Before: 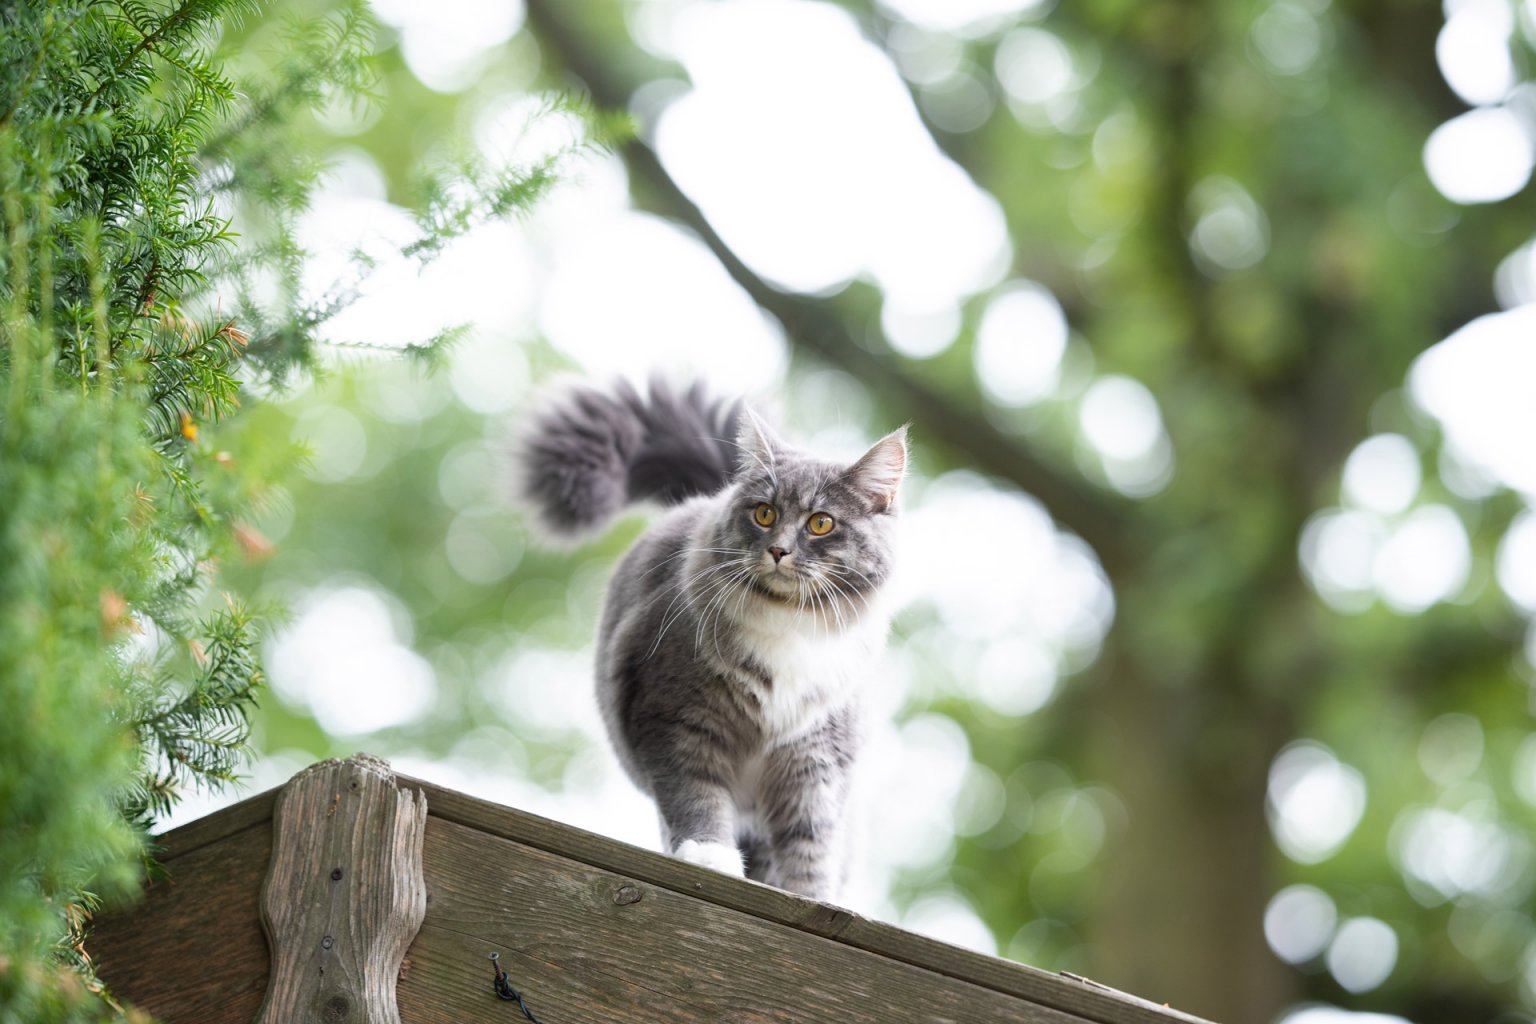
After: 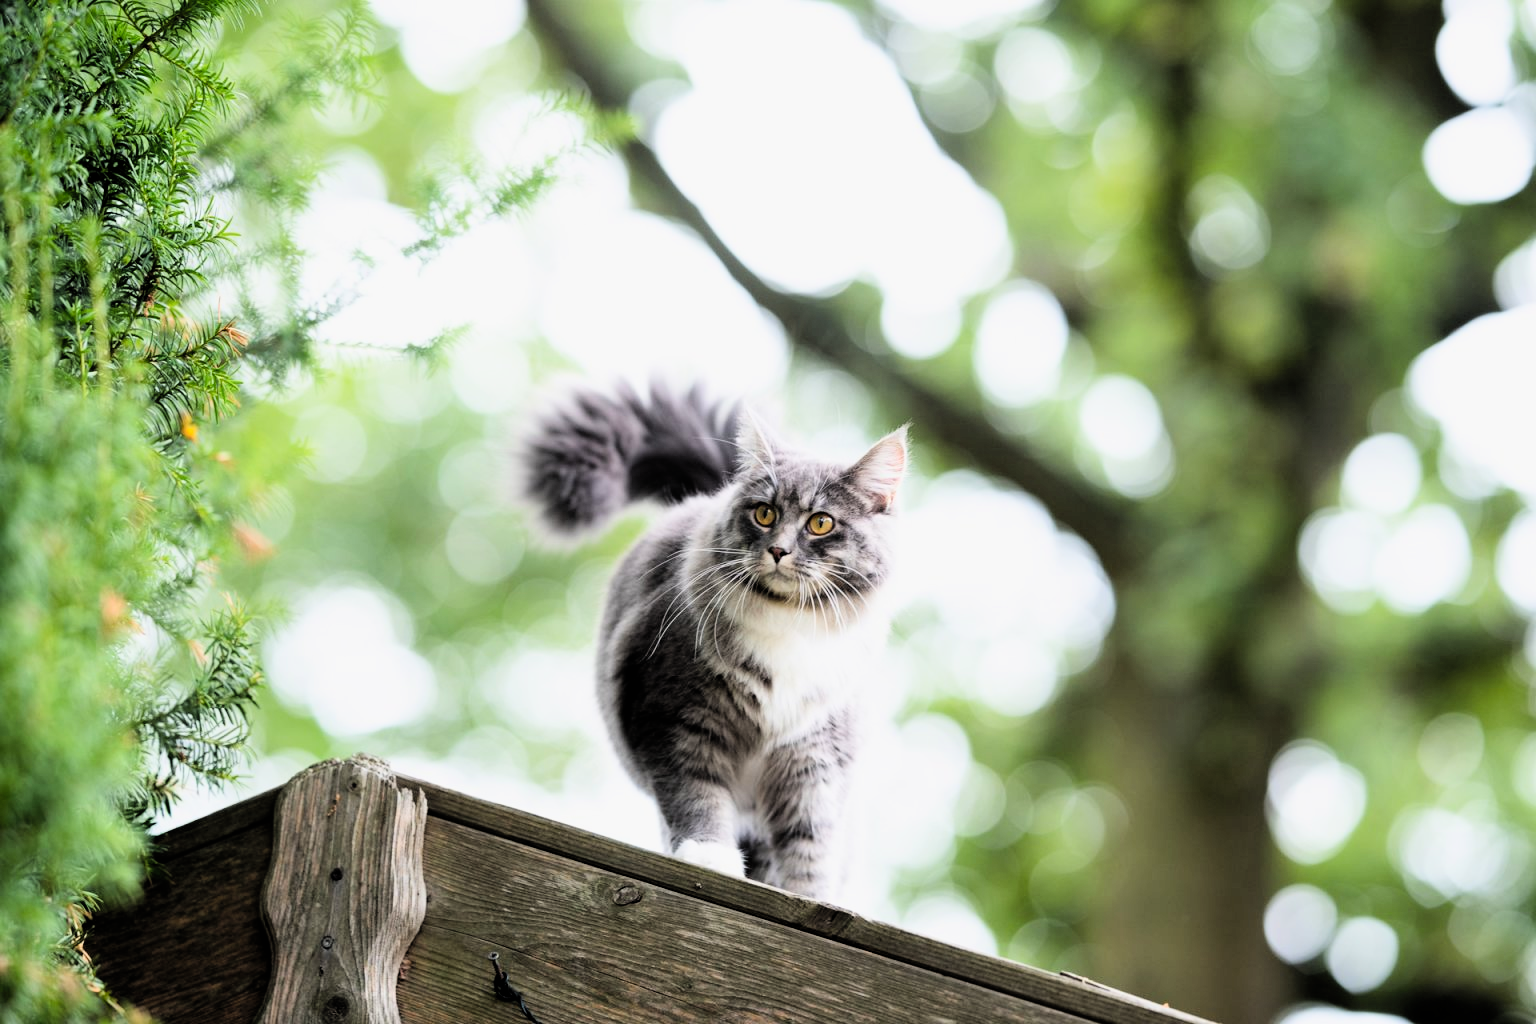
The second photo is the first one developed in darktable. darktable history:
filmic rgb: black relative exposure -3.96 EV, white relative exposure 3 EV, threshold 5.96 EV, hardness 3, contrast 1.517, enable highlight reconstruction true
contrast brightness saturation: contrast 0.07, brightness 0.083, saturation 0.183
